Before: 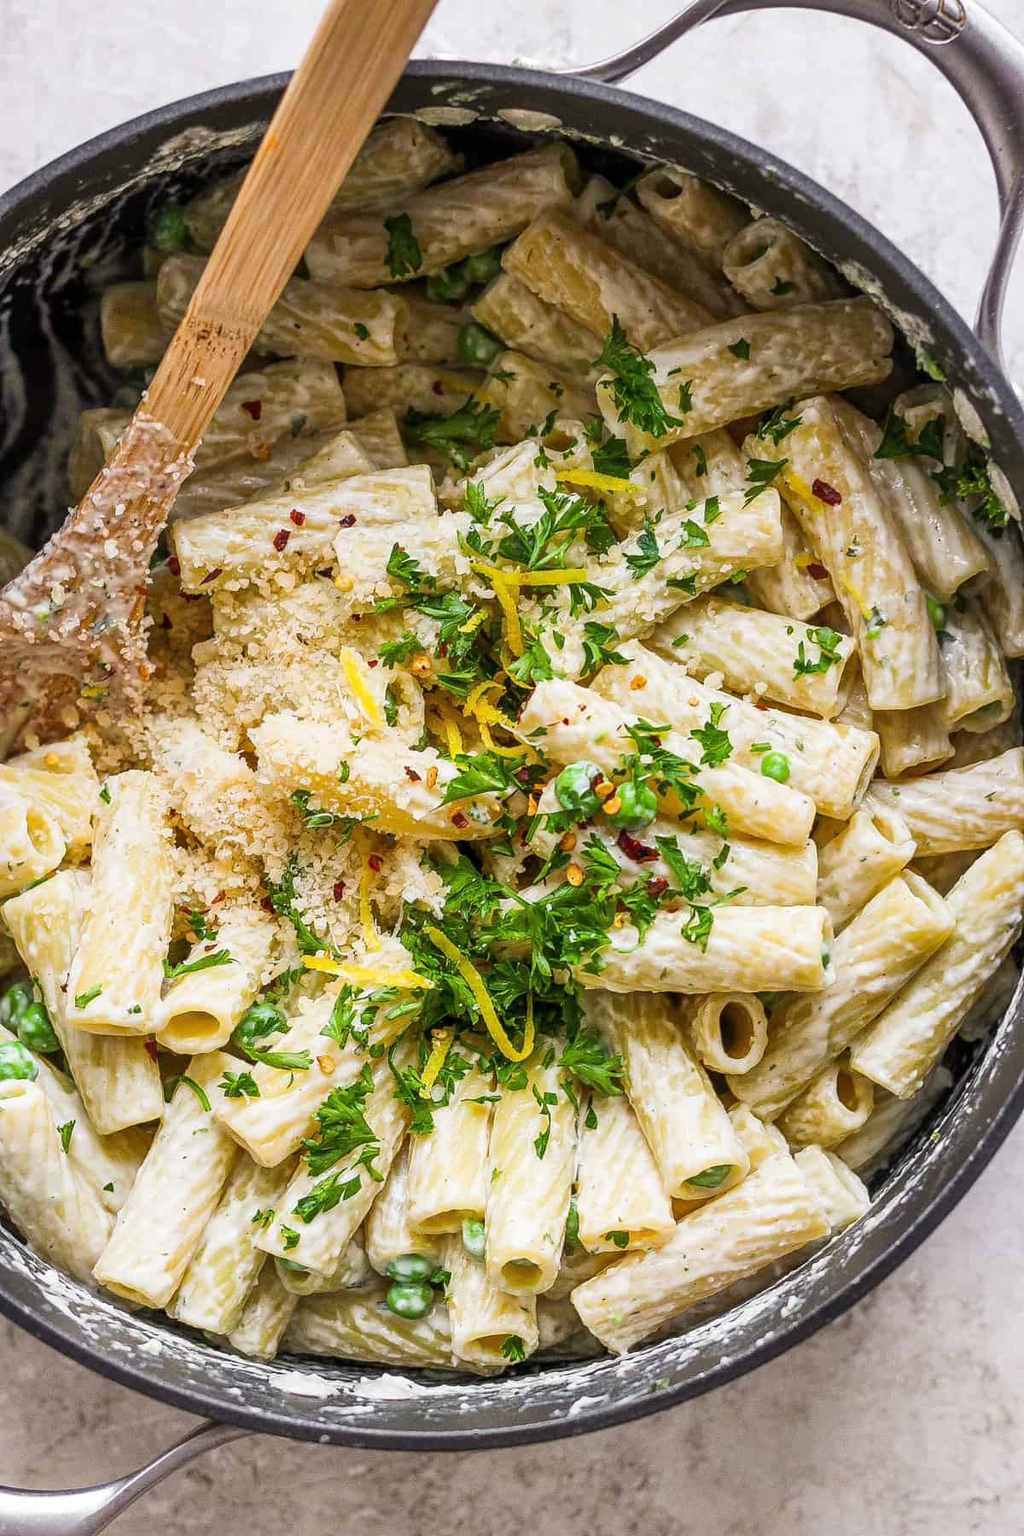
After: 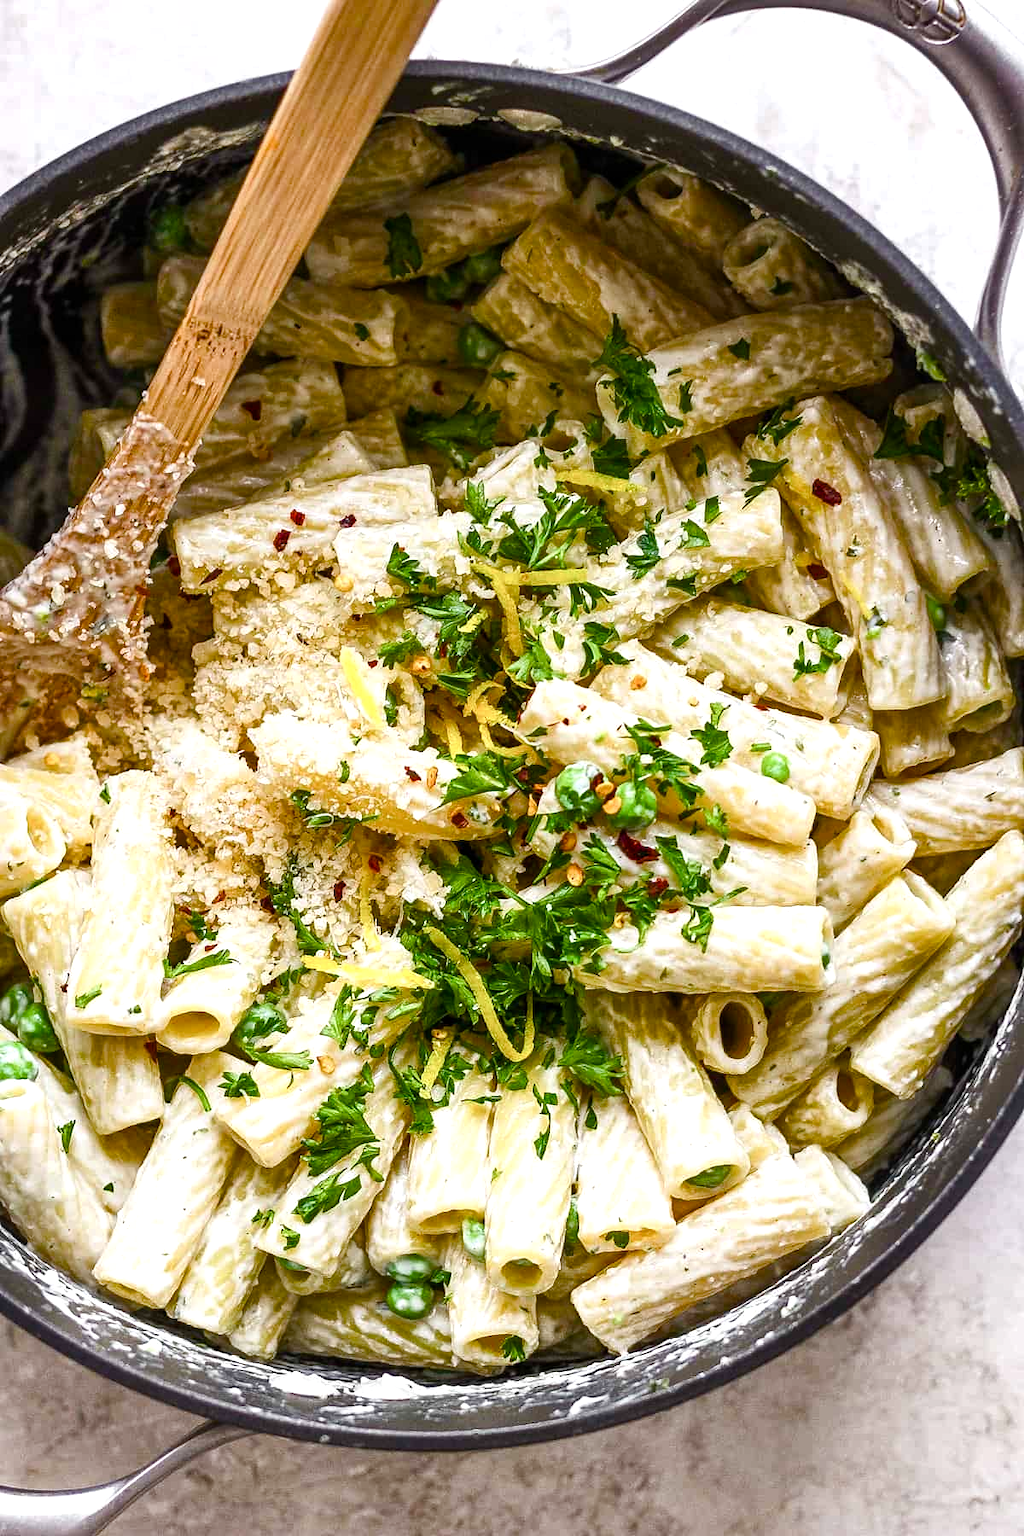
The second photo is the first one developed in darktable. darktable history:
color balance rgb: perceptual saturation grading › highlights -29.58%, perceptual saturation grading › mid-tones 29.47%, perceptual saturation grading › shadows 59.73%, perceptual brilliance grading › global brilliance -17.79%, perceptual brilliance grading › highlights 28.73%, global vibrance 15.44%
color correction: highlights a* -0.182, highlights b* -0.124
